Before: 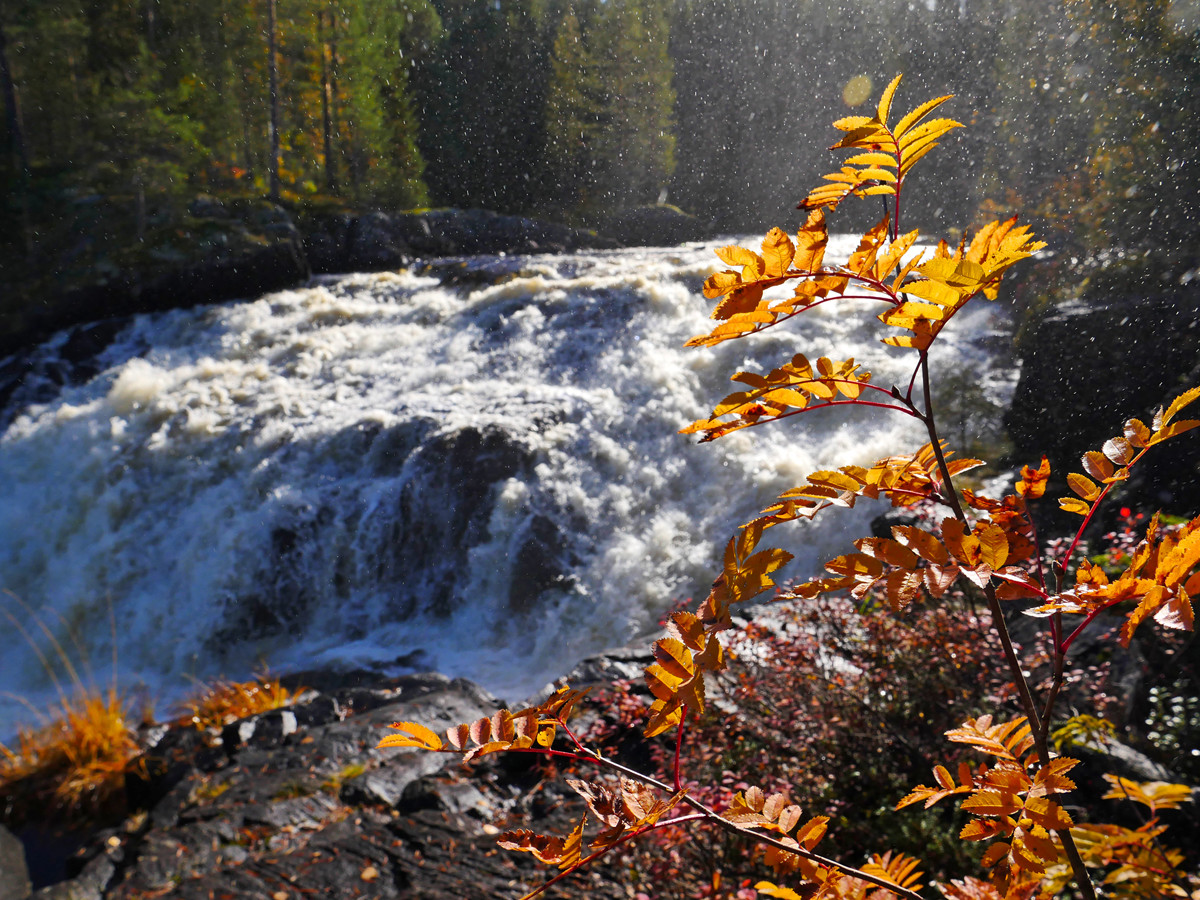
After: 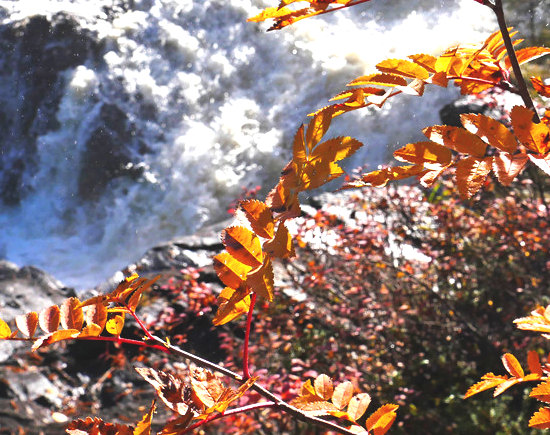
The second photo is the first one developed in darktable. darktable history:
crop: left 35.976%, top 45.819%, right 18.162%, bottom 5.807%
exposure: black level correction -0.005, exposure 1 EV, compensate highlight preservation false
